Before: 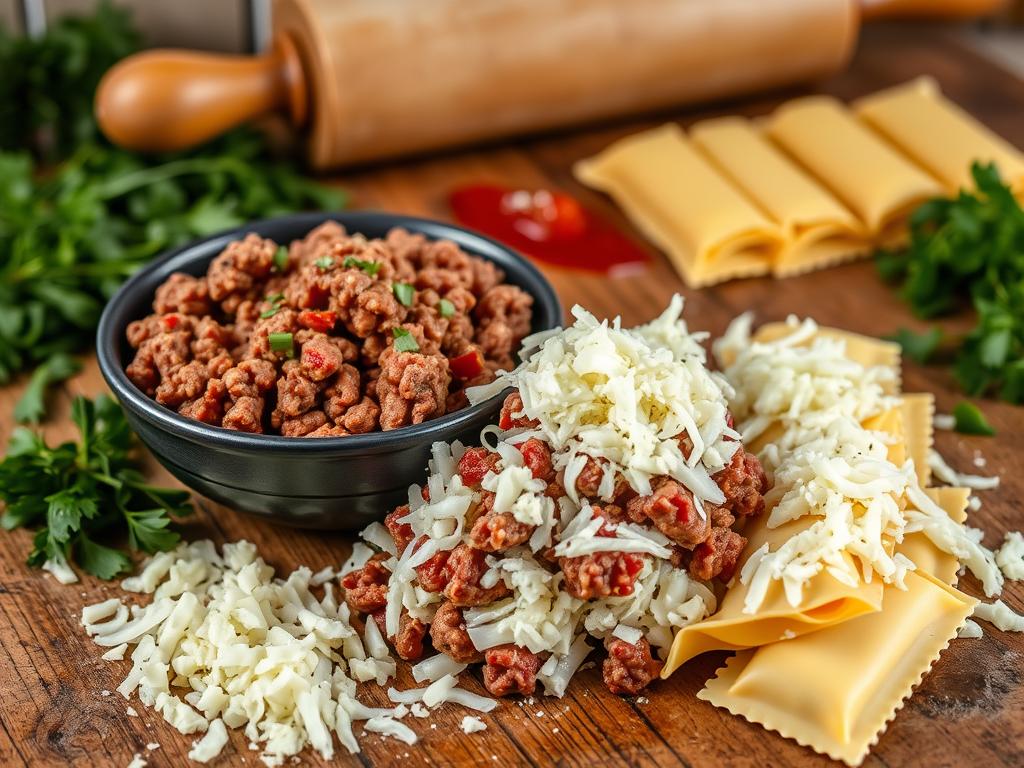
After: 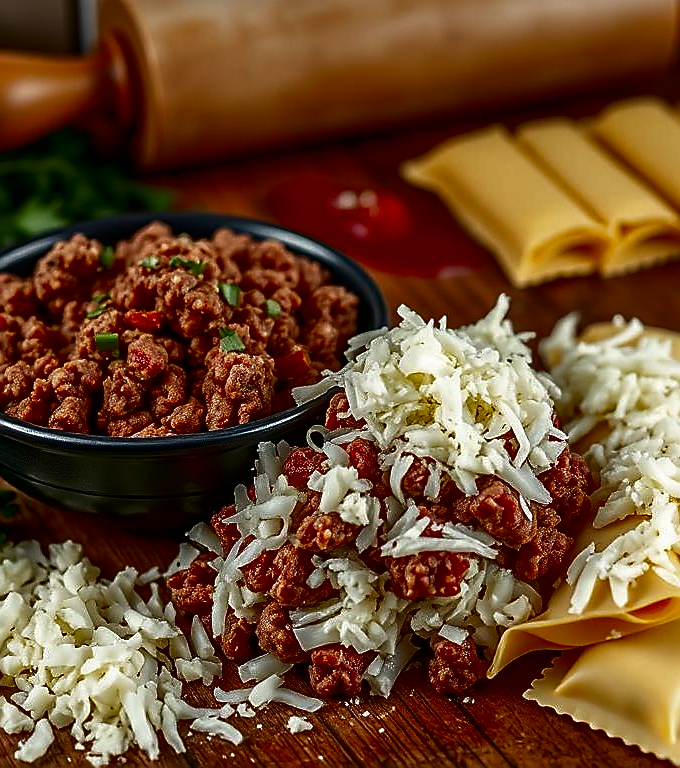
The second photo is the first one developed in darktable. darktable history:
sharpen: radius 1.353, amount 1.253, threshold 0.811
contrast brightness saturation: brightness -0.506
crop: left 17.068%, right 16.446%
